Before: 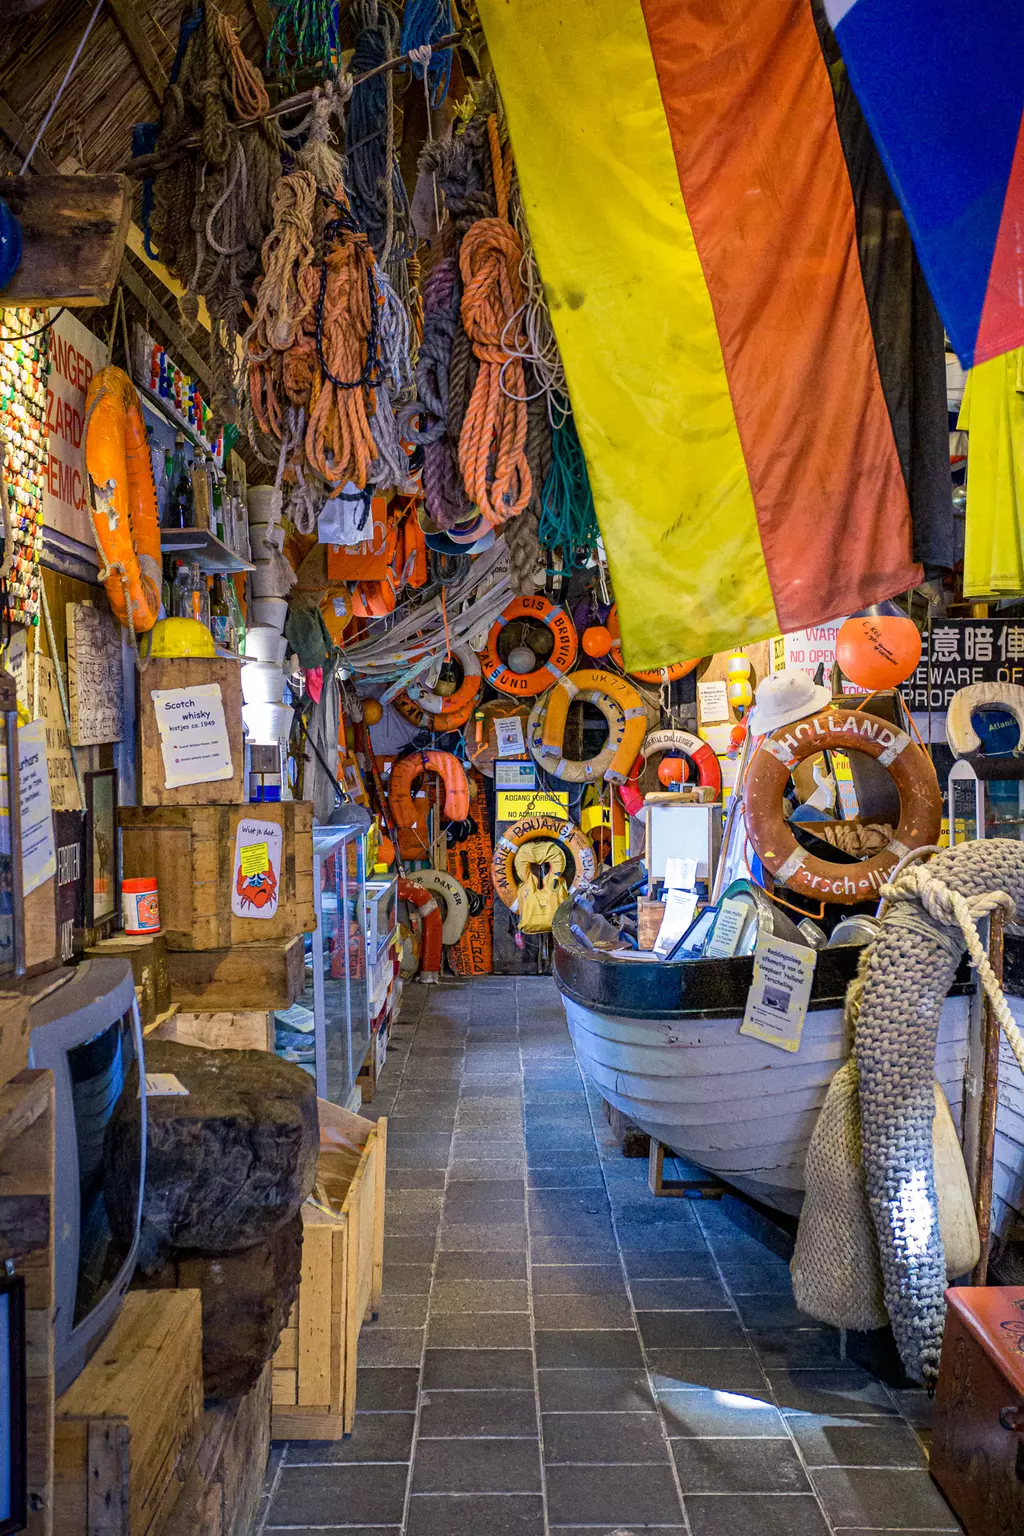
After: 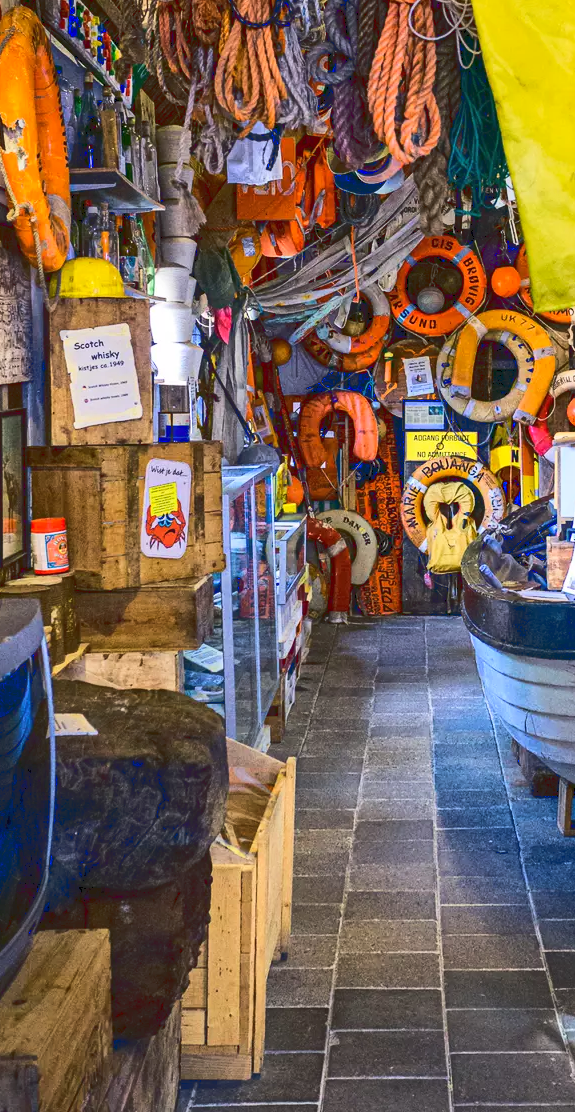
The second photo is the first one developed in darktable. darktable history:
tone curve: curves: ch0 [(0, 0) (0.003, 0.117) (0.011, 0.118) (0.025, 0.123) (0.044, 0.13) (0.069, 0.137) (0.1, 0.149) (0.136, 0.157) (0.177, 0.184) (0.224, 0.217) (0.277, 0.257) (0.335, 0.324) (0.399, 0.406) (0.468, 0.511) (0.543, 0.609) (0.623, 0.712) (0.709, 0.8) (0.801, 0.877) (0.898, 0.938) (1, 1)], color space Lab, linked channels, preserve colors none
crop: left 8.93%, top 23.446%, right 34.869%, bottom 4.138%
